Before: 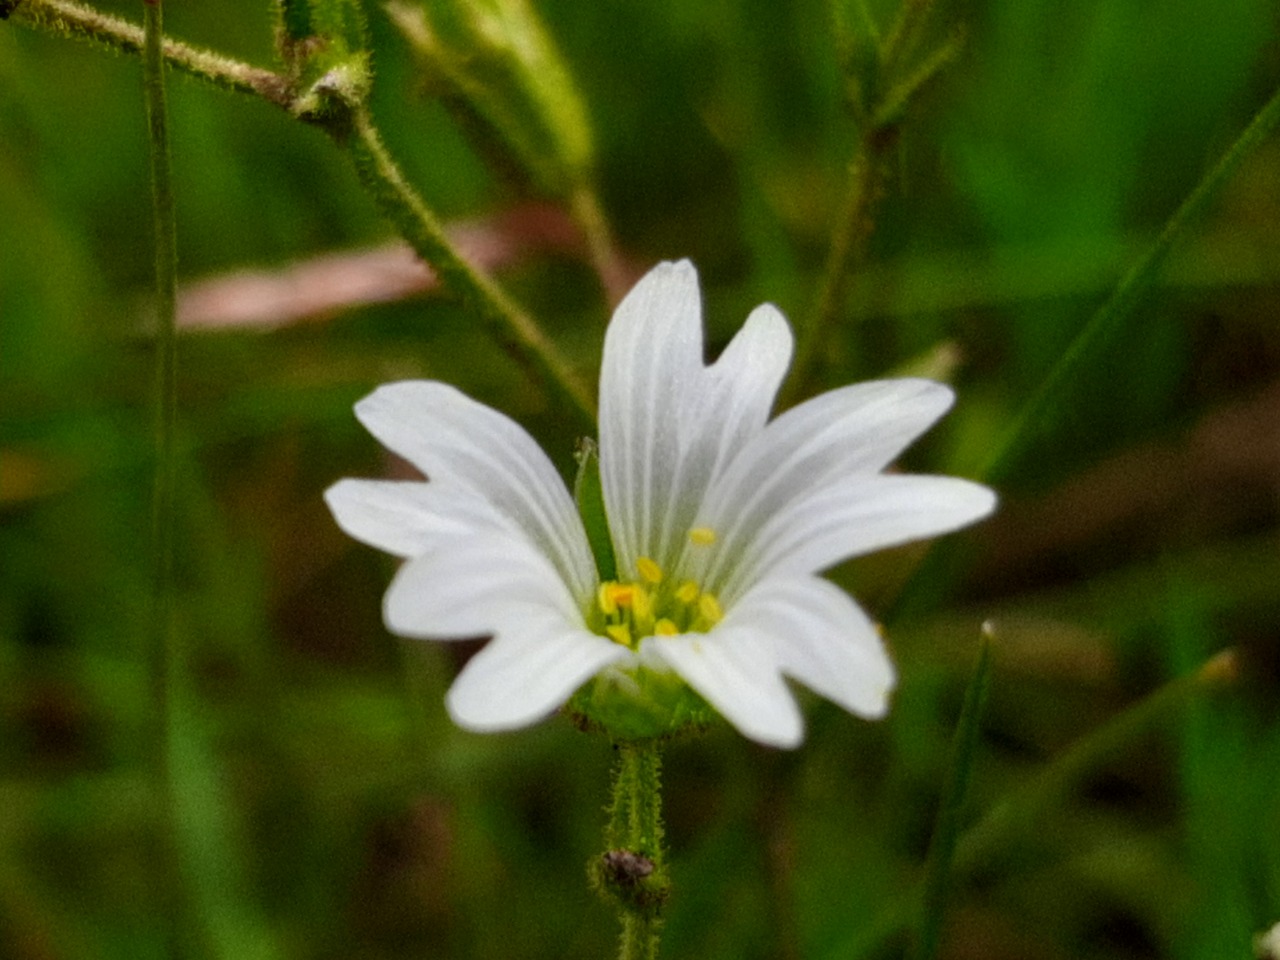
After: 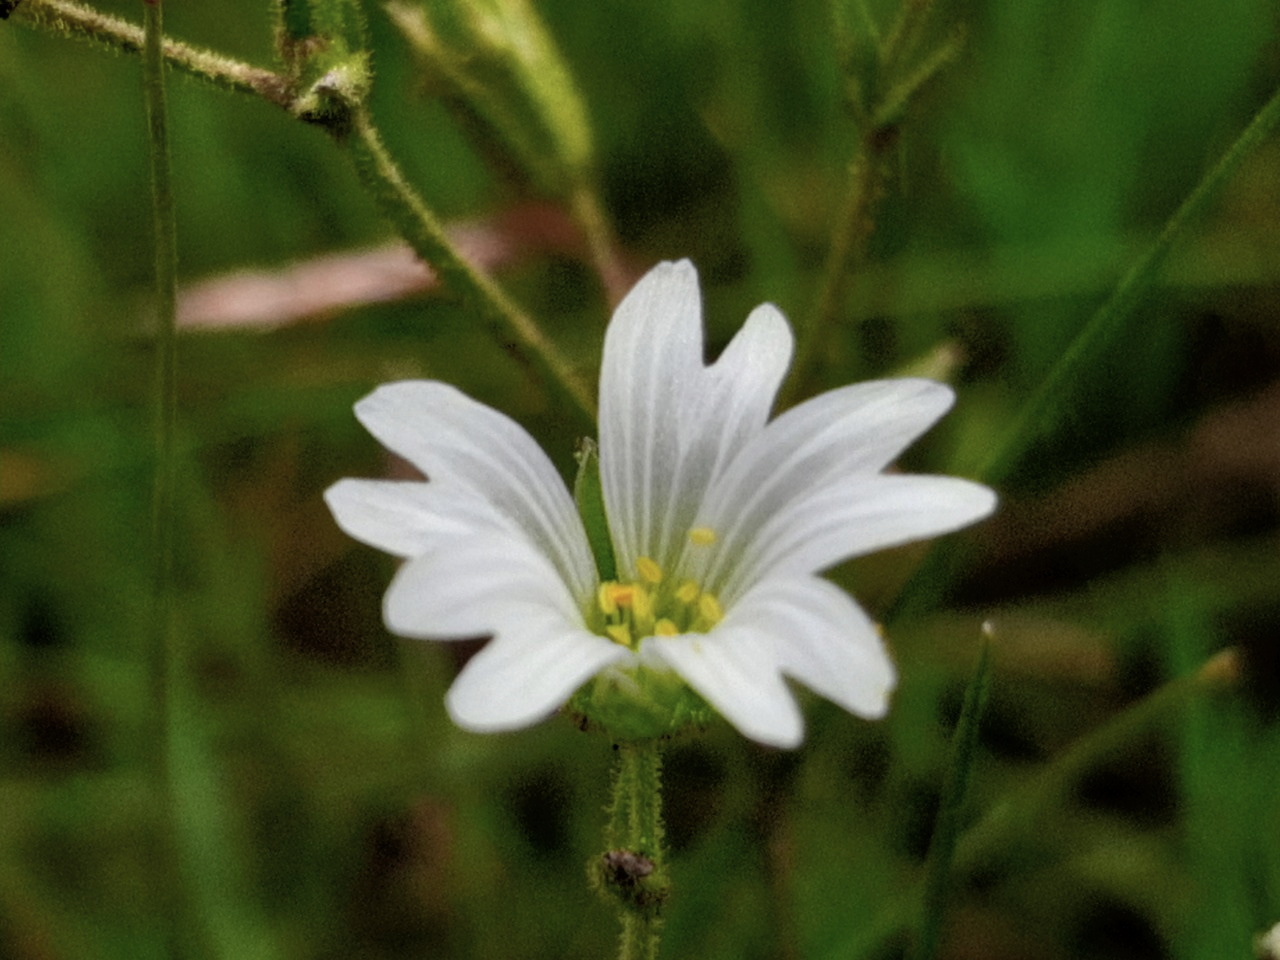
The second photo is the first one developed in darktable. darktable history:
color correction: highlights b* -0.052, saturation 0.824
tone equalizer: -8 EV -1.87 EV, -7 EV -1.13 EV, -6 EV -1.6 EV
